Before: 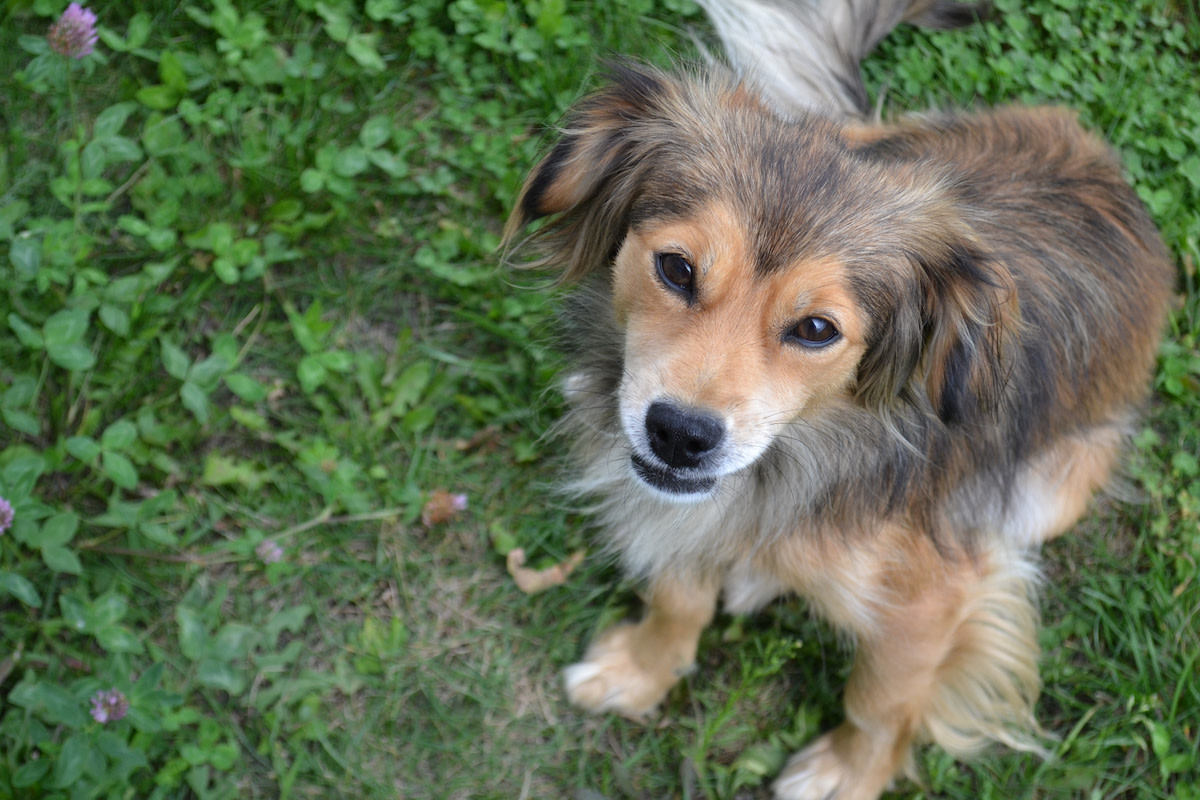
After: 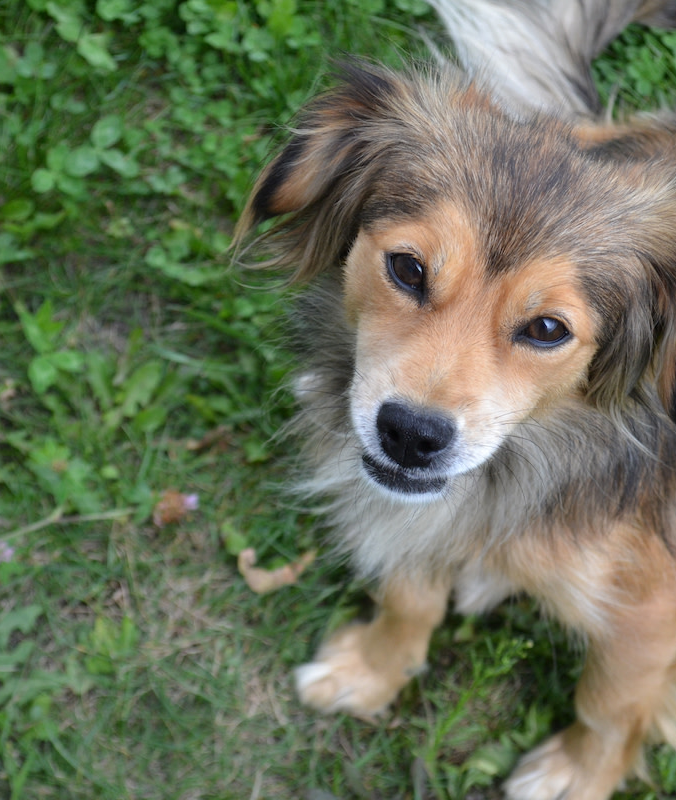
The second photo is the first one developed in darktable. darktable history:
crop and rotate: left 22.46%, right 21.151%
